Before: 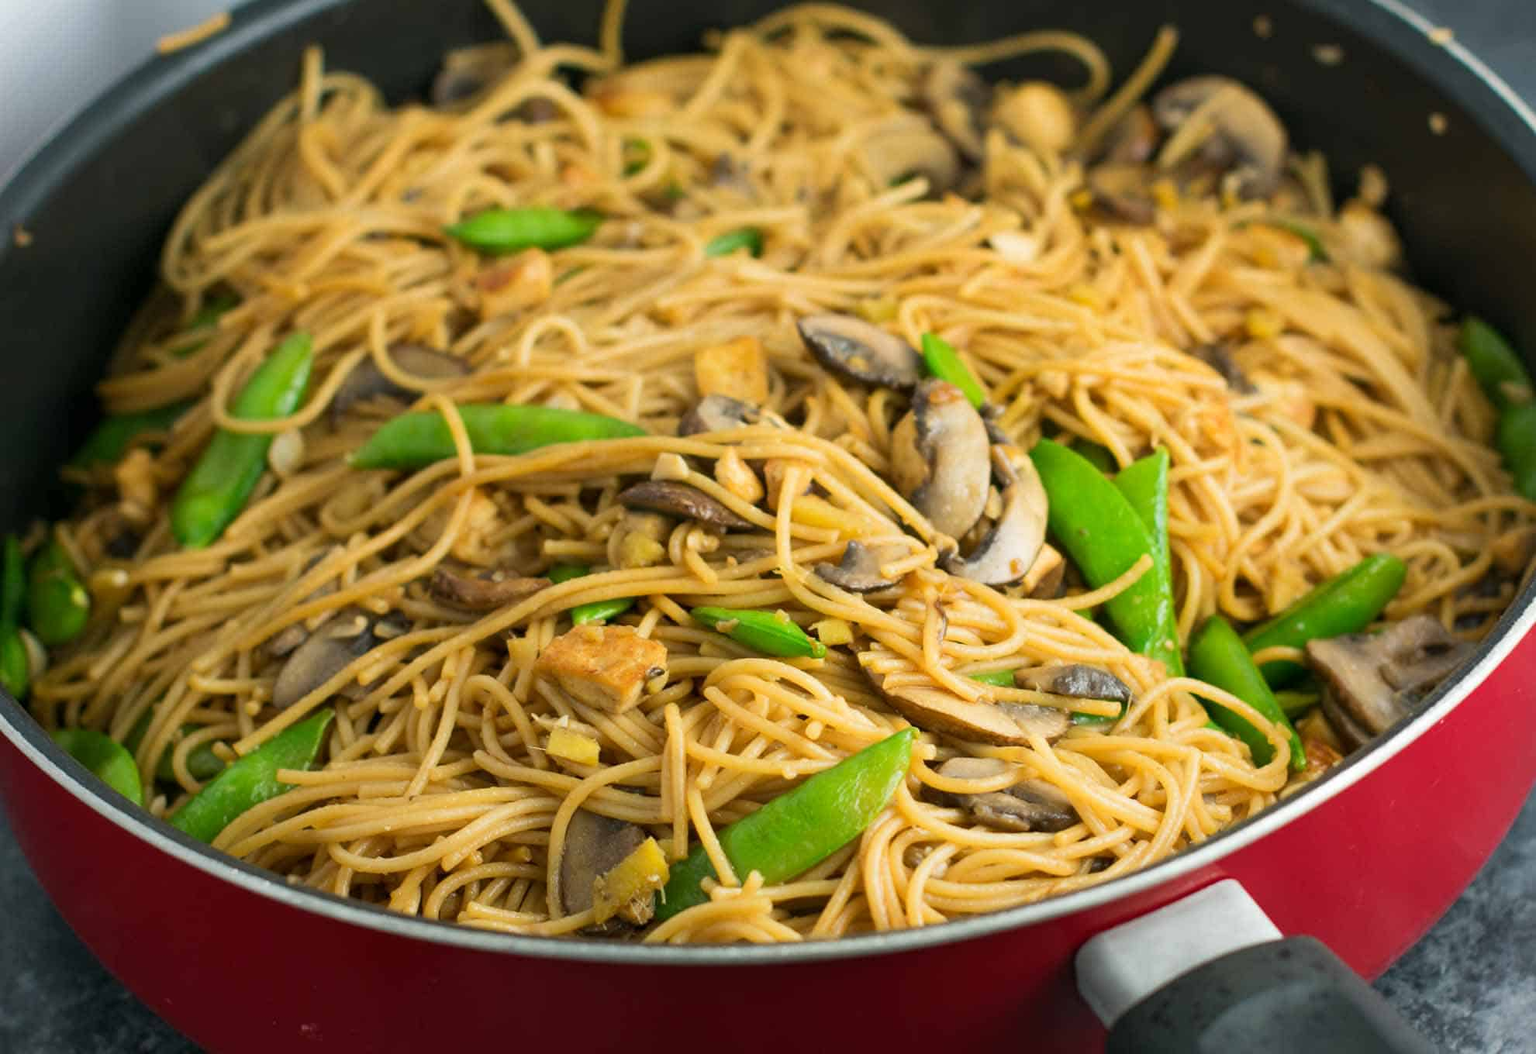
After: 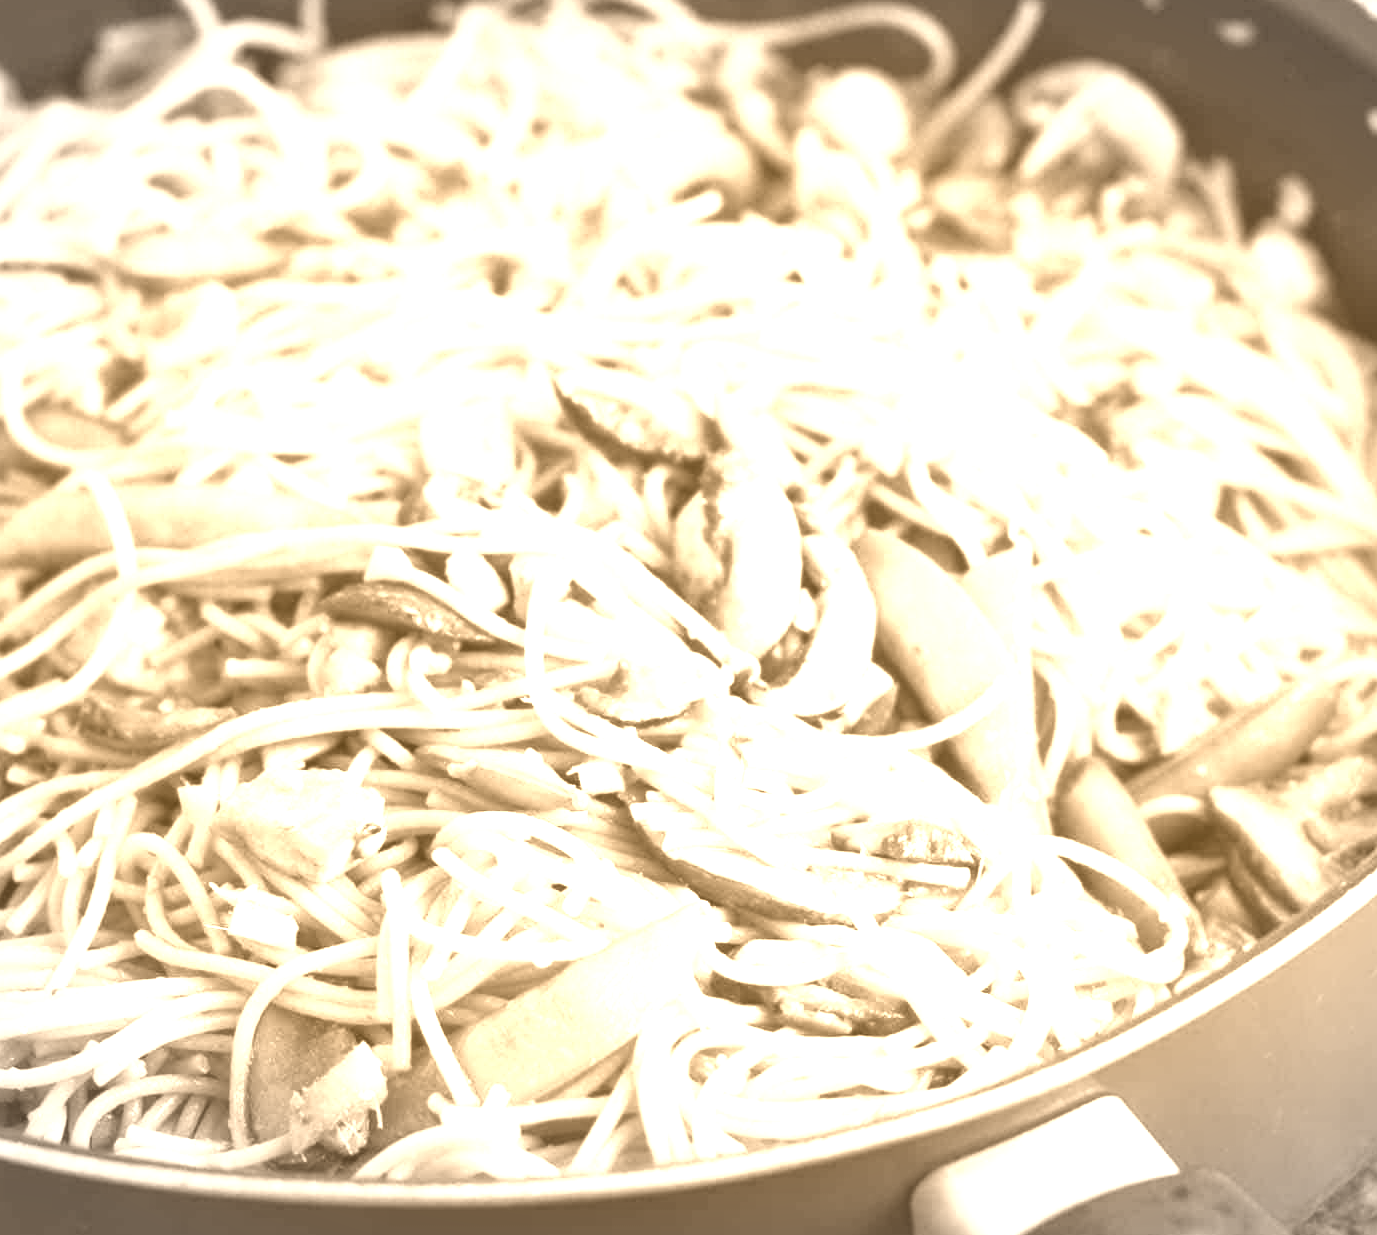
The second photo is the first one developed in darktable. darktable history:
crop and rotate: left 24.034%, top 2.838%, right 6.406%, bottom 6.299%
white balance: red 0.98, blue 1.034
exposure: black level correction -0.003, exposure 0.04 EV, compensate highlight preservation false
colorize: hue 28.8°, source mix 100%
shadows and highlights: radius 125.46, shadows 30.51, highlights -30.51, low approximation 0.01, soften with gaussian
base curve: curves: ch0 [(0, 0) (0.495, 0.917) (1, 1)], preserve colors none
vignetting: fall-off start 100%, brightness -0.282, width/height ratio 1.31
